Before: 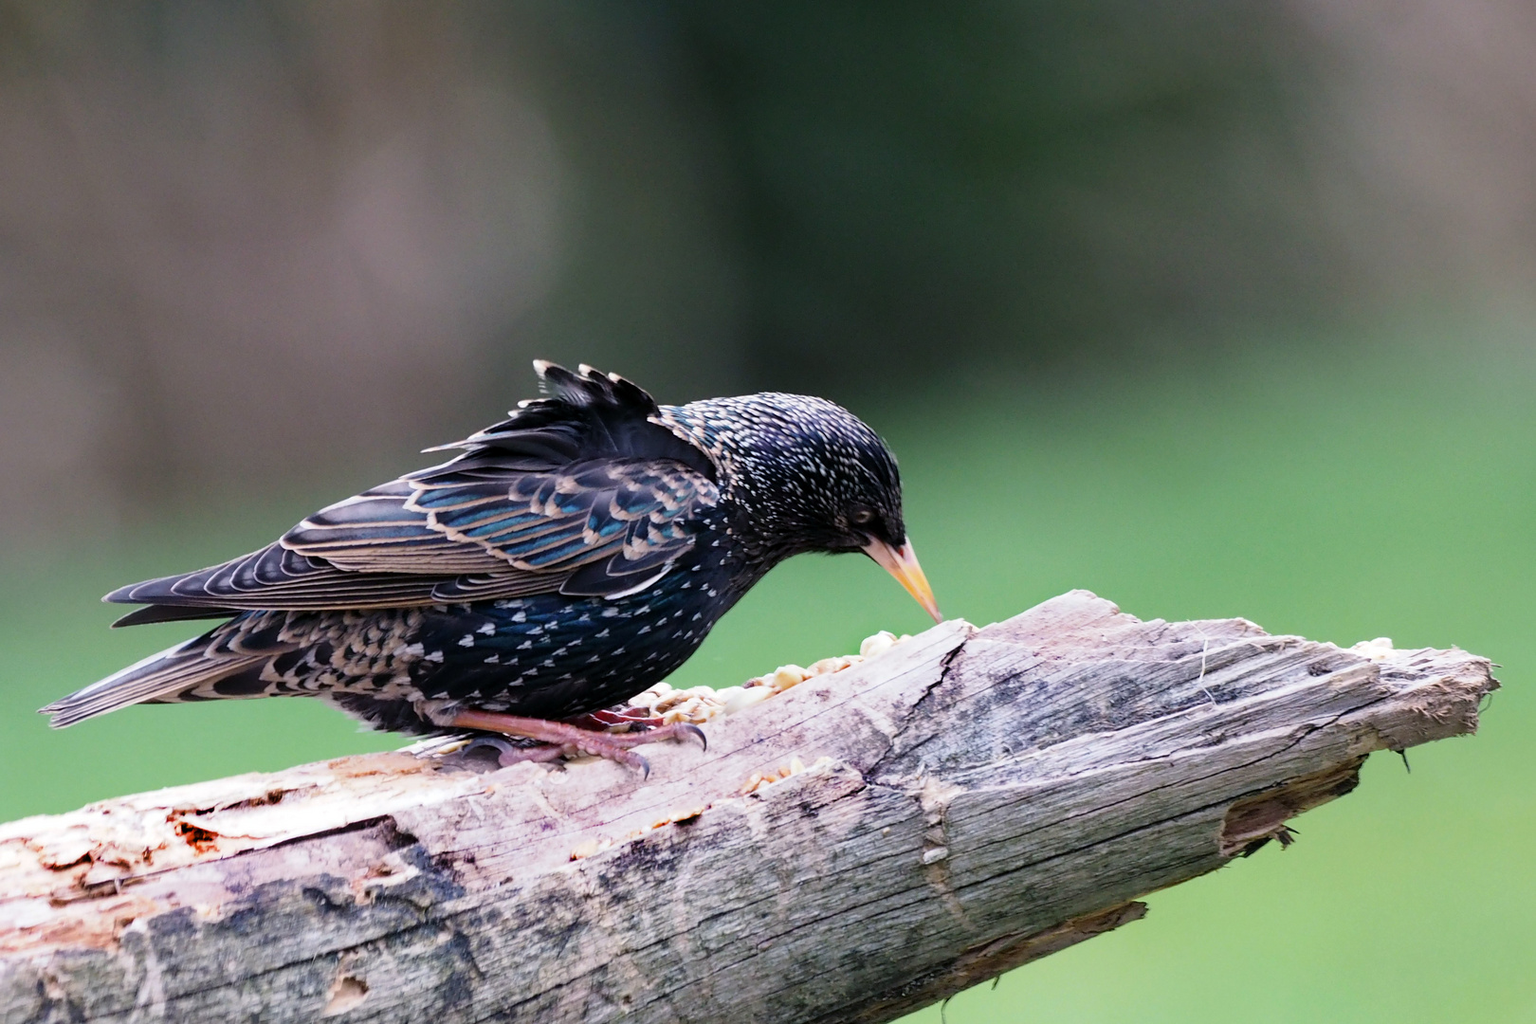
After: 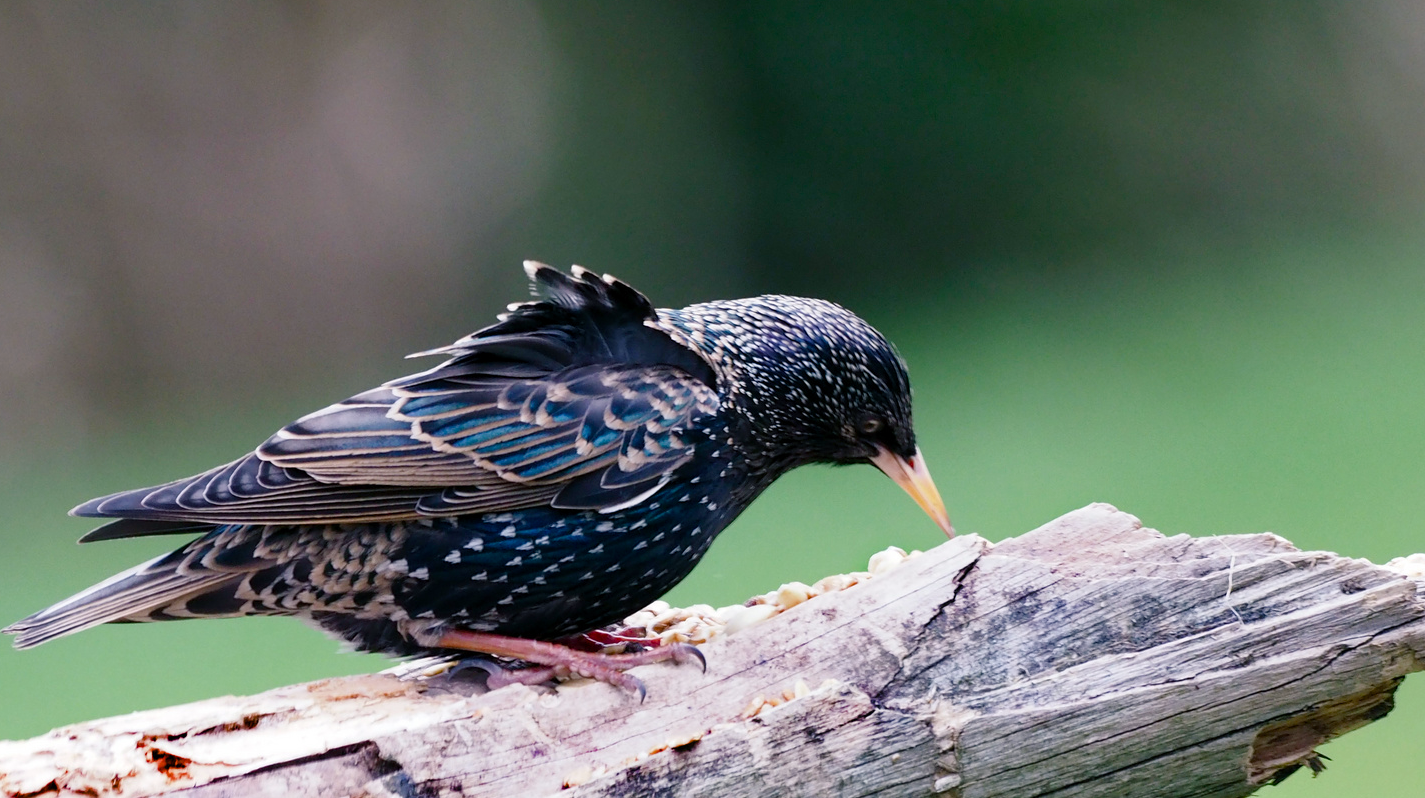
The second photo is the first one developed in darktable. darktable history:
color balance rgb: shadows lift › luminance -7.412%, shadows lift › chroma 2.125%, shadows lift › hue 167.89°, power › hue 314.31°, perceptual saturation grading › global saturation 25.783%, perceptual saturation grading › highlights -50.488%, perceptual saturation grading › shadows 30.497%
crop and rotate: left 2.437%, top 11.032%, right 9.541%, bottom 15.029%
